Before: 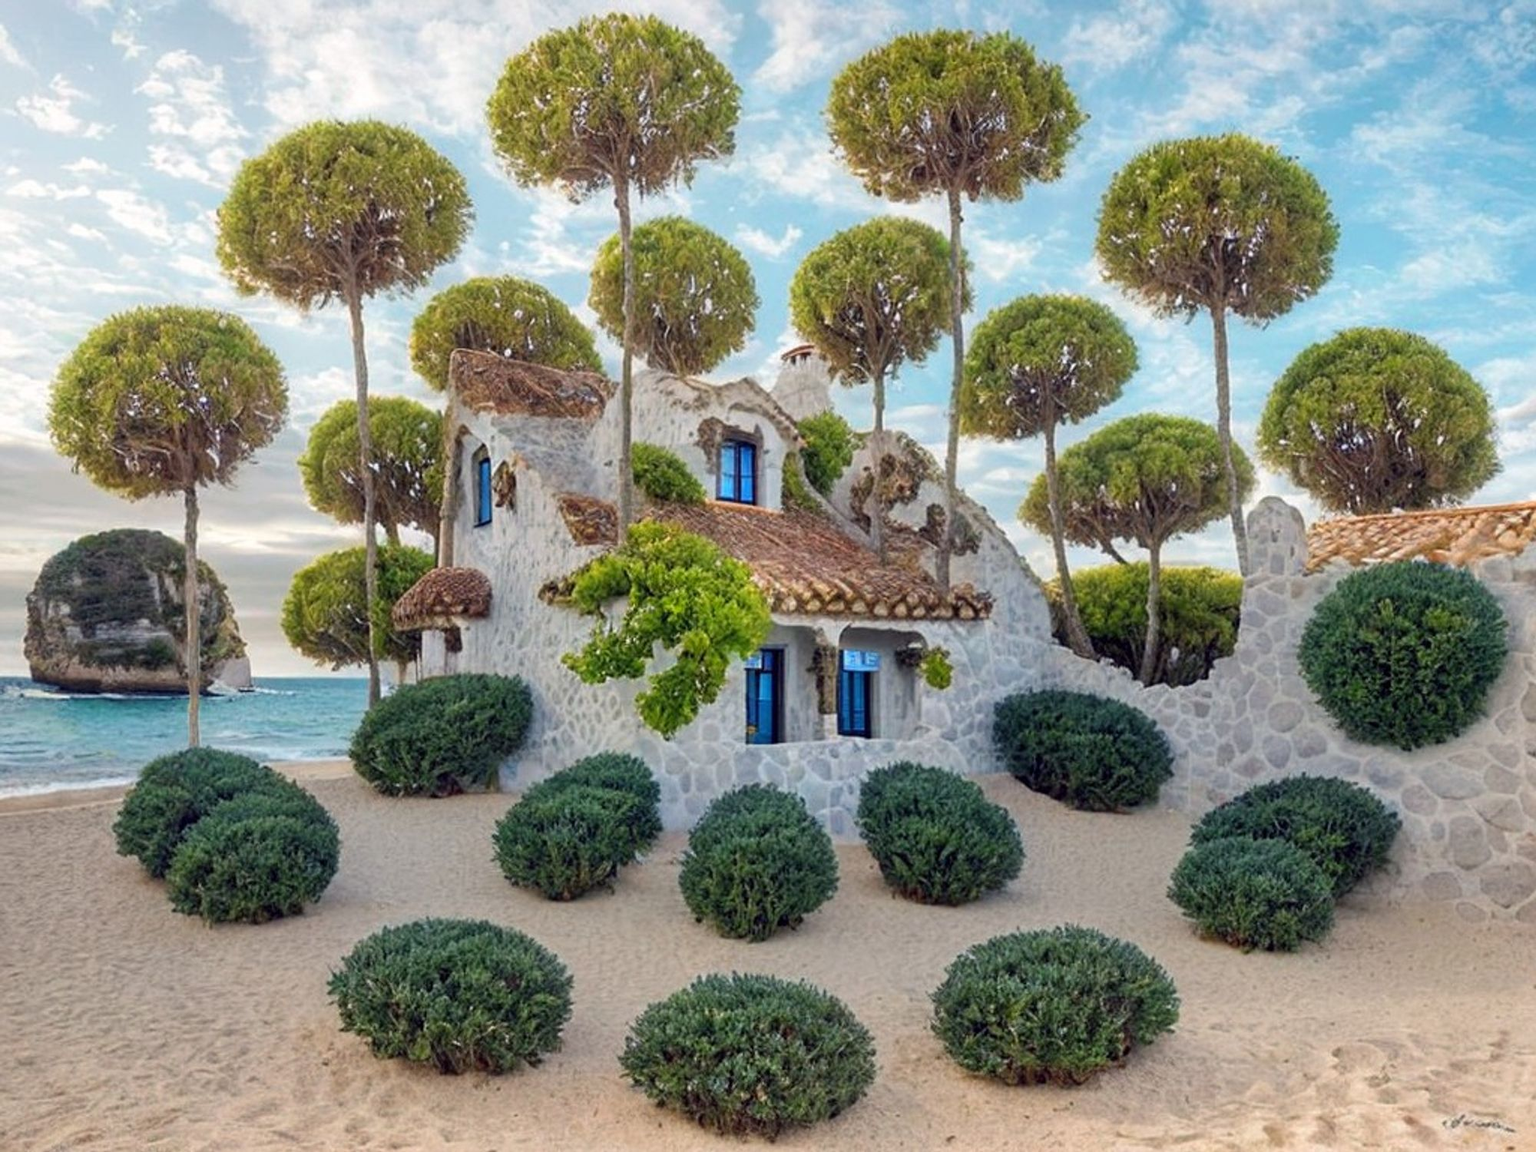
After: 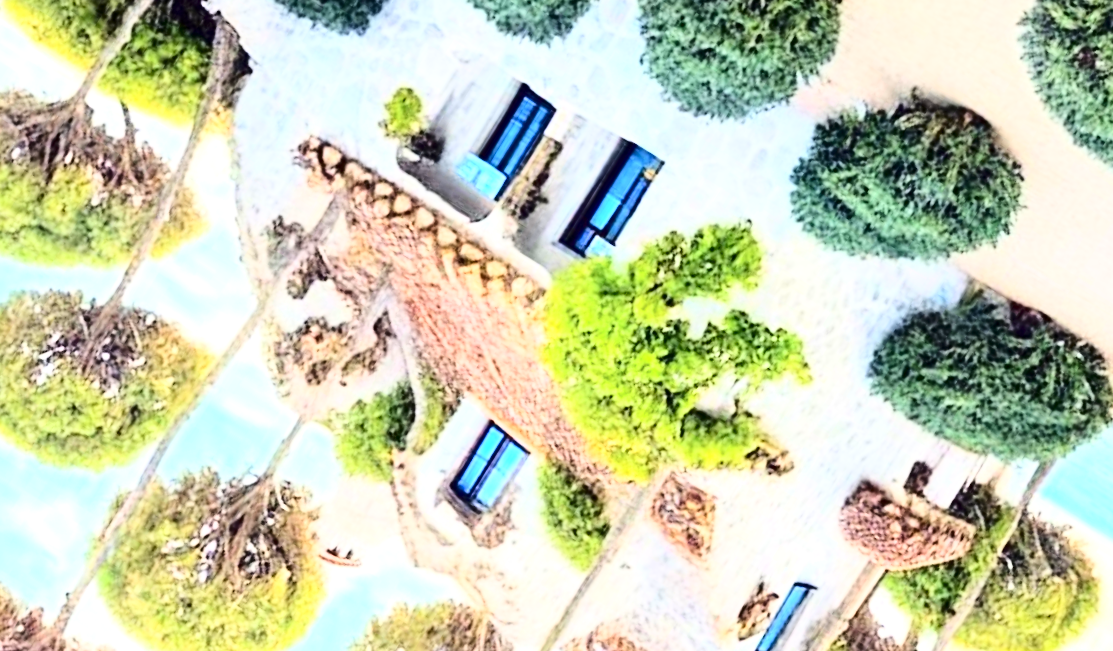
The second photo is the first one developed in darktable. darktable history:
crop and rotate: angle 148.22°, left 9.177%, top 15.614%, right 4.415%, bottom 16.955%
contrast brightness saturation: contrast 0.274
exposure: exposure 1.059 EV, compensate highlight preservation false
base curve: curves: ch0 [(0, 0) (0.028, 0.03) (0.121, 0.232) (0.46, 0.748) (0.859, 0.968) (1, 1)]
